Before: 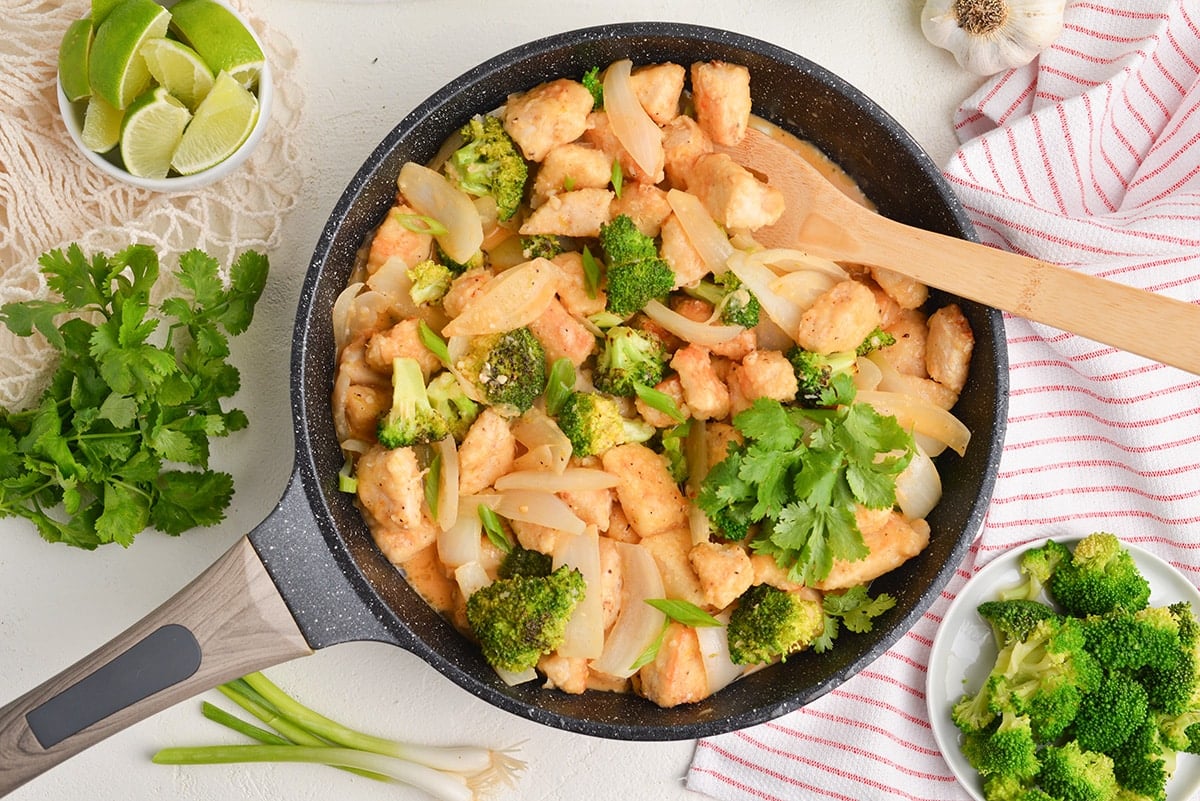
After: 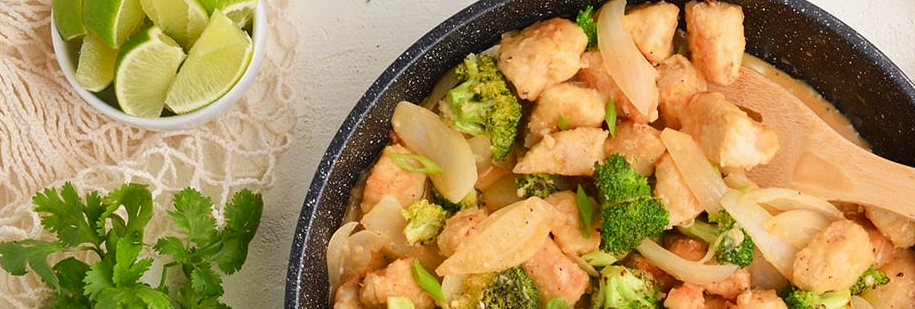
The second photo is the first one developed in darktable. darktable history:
crop: left 0.53%, top 7.64%, right 23.172%, bottom 53.748%
contrast brightness saturation: contrast 0.029, brightness -0.042
velvia: on, module defaults
local contrast: mode bilateral grid, contrast 100, coarseness 99, detail 92%, midtone range 0.2
